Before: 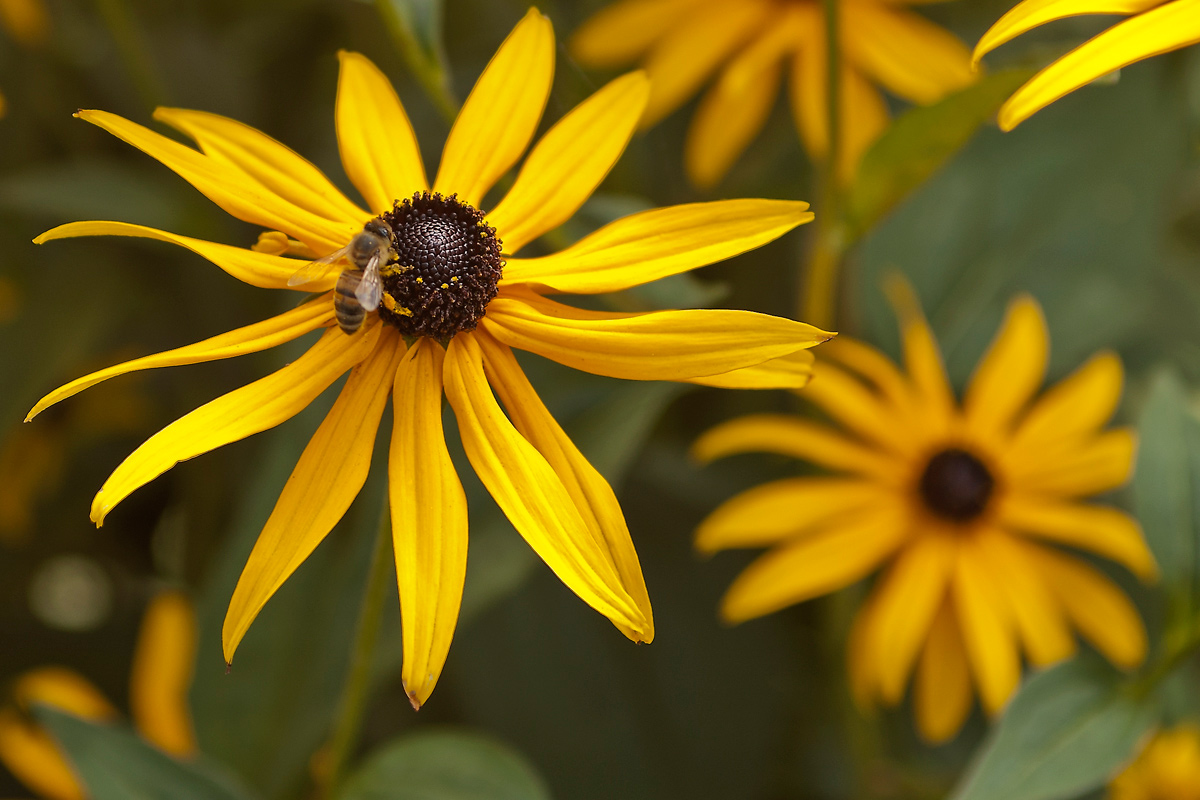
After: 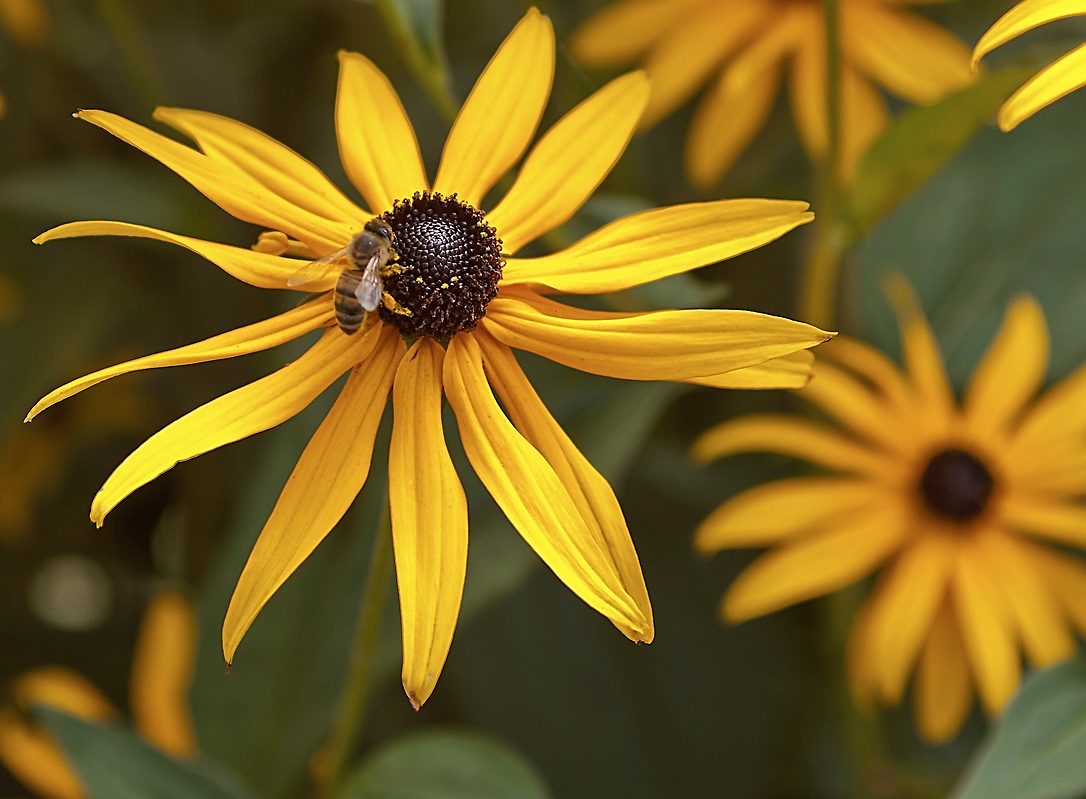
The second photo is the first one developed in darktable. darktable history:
crop: right 9.494%, bottom 0.05%
sharpen: on, module defaults
color correction: highlights a* -0.684, highlights b* -8.96
